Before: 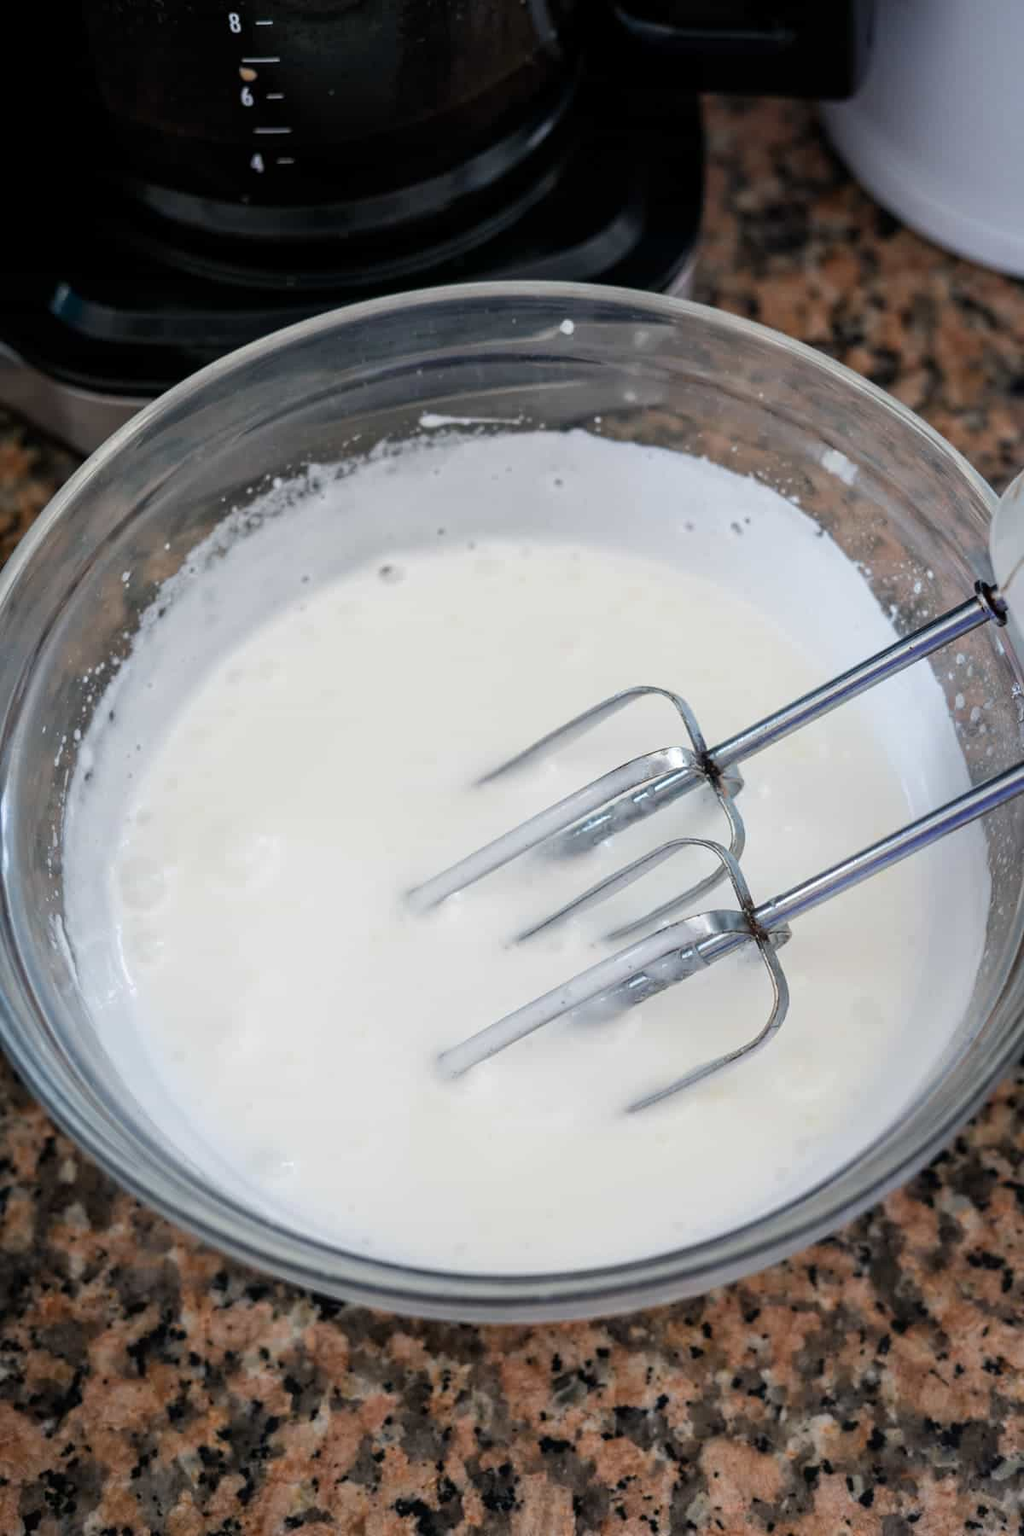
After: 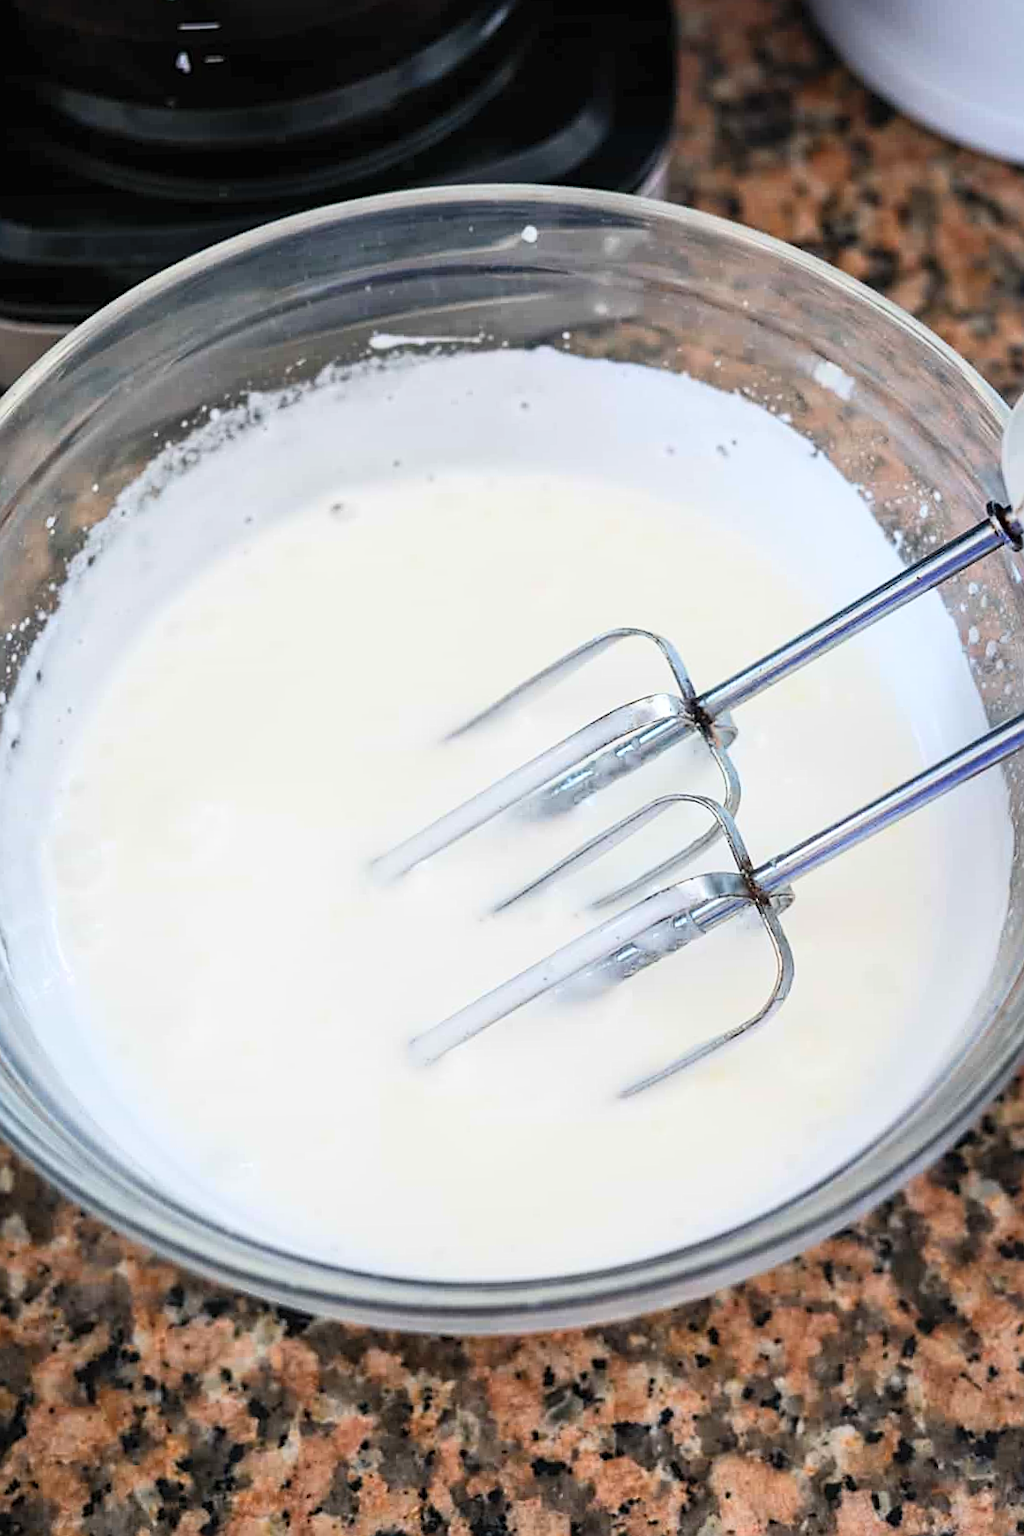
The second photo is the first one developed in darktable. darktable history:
exposure: black level correction 0, compensate highlight preservation false
contrast brightness saturation: contrast 0.241, brightness 0.246, saturation 0.386
sharpen: on, module defaults
crop and rotate: angle 1.53°, left 5.715%, top 5.7%
